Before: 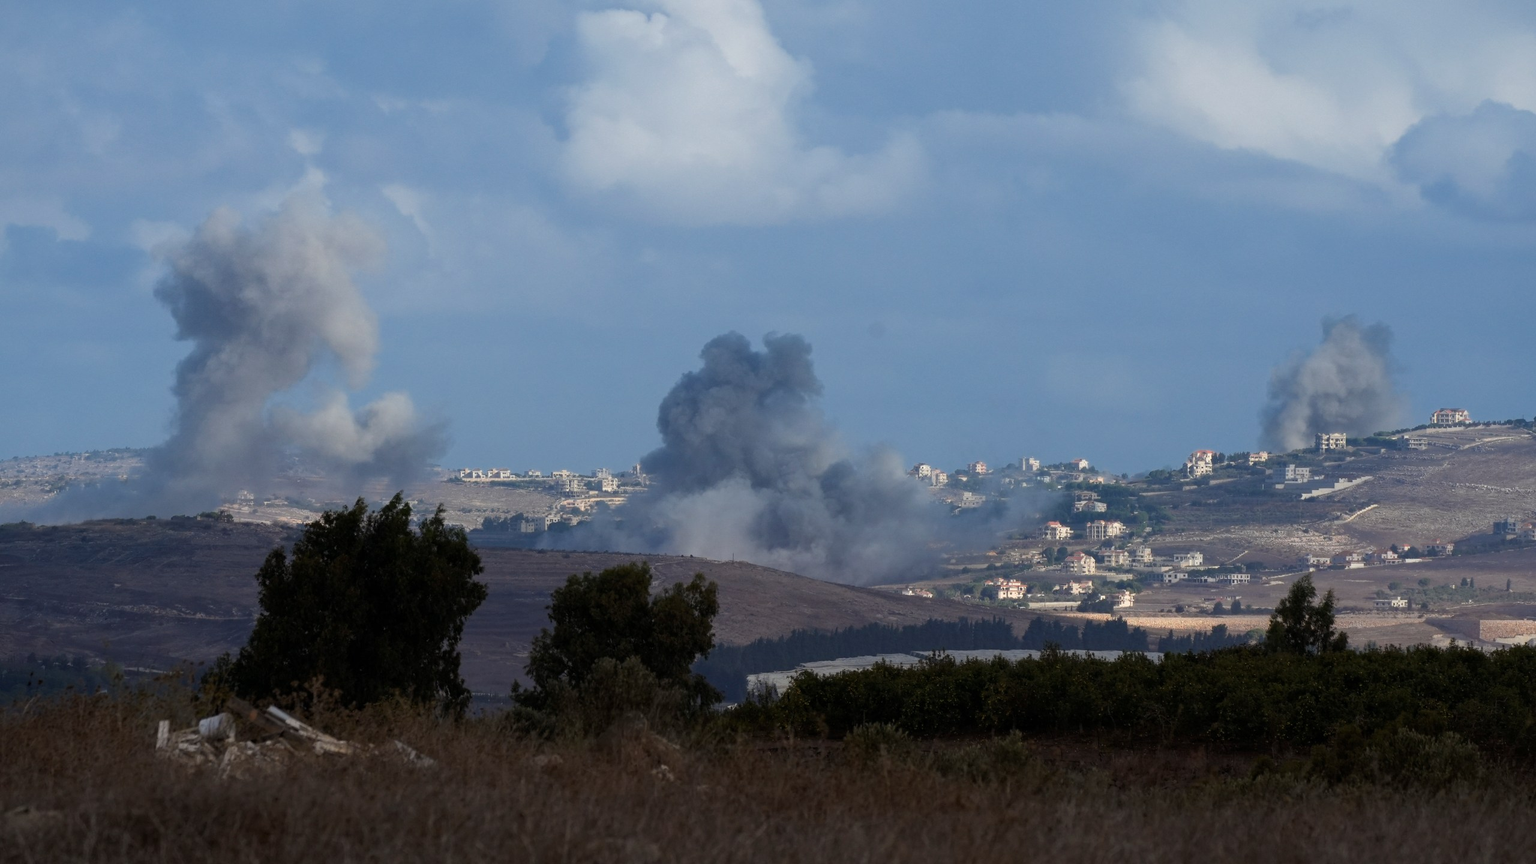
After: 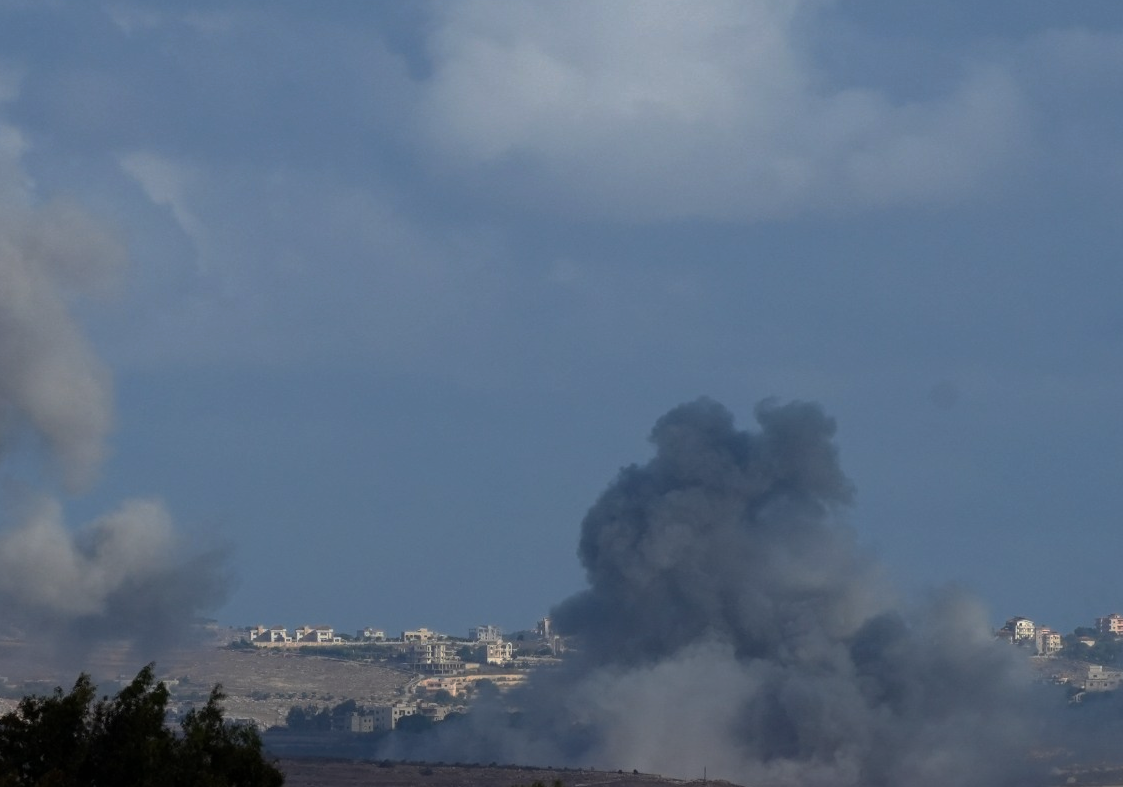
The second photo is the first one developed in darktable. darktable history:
crop: left 20.2%, top 10.808%, right 35.926%, bottom 34.523%
base curve: curves: ch0 [(0, 0) (0.595, 0.418) (1, 1)], preserve colors none
